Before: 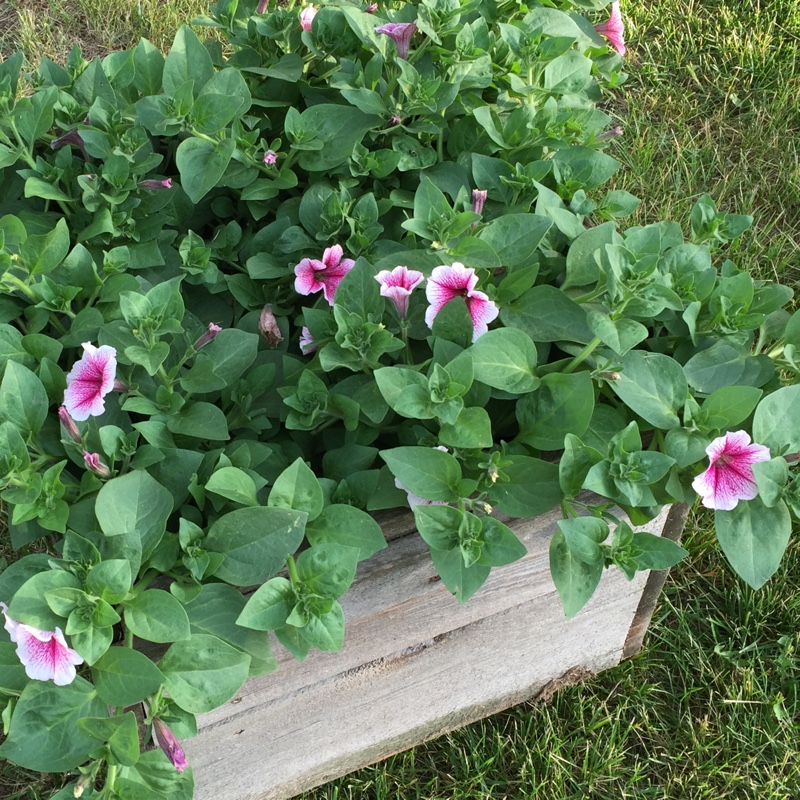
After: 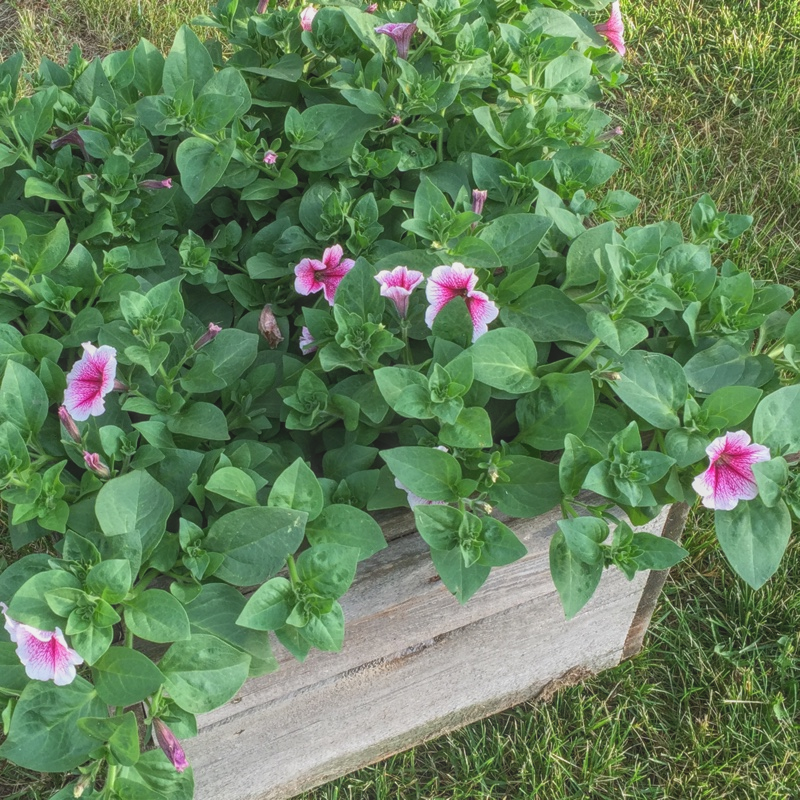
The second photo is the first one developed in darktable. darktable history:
local contrast: highlights 71%, shadows 11%, midtone range 0.195
